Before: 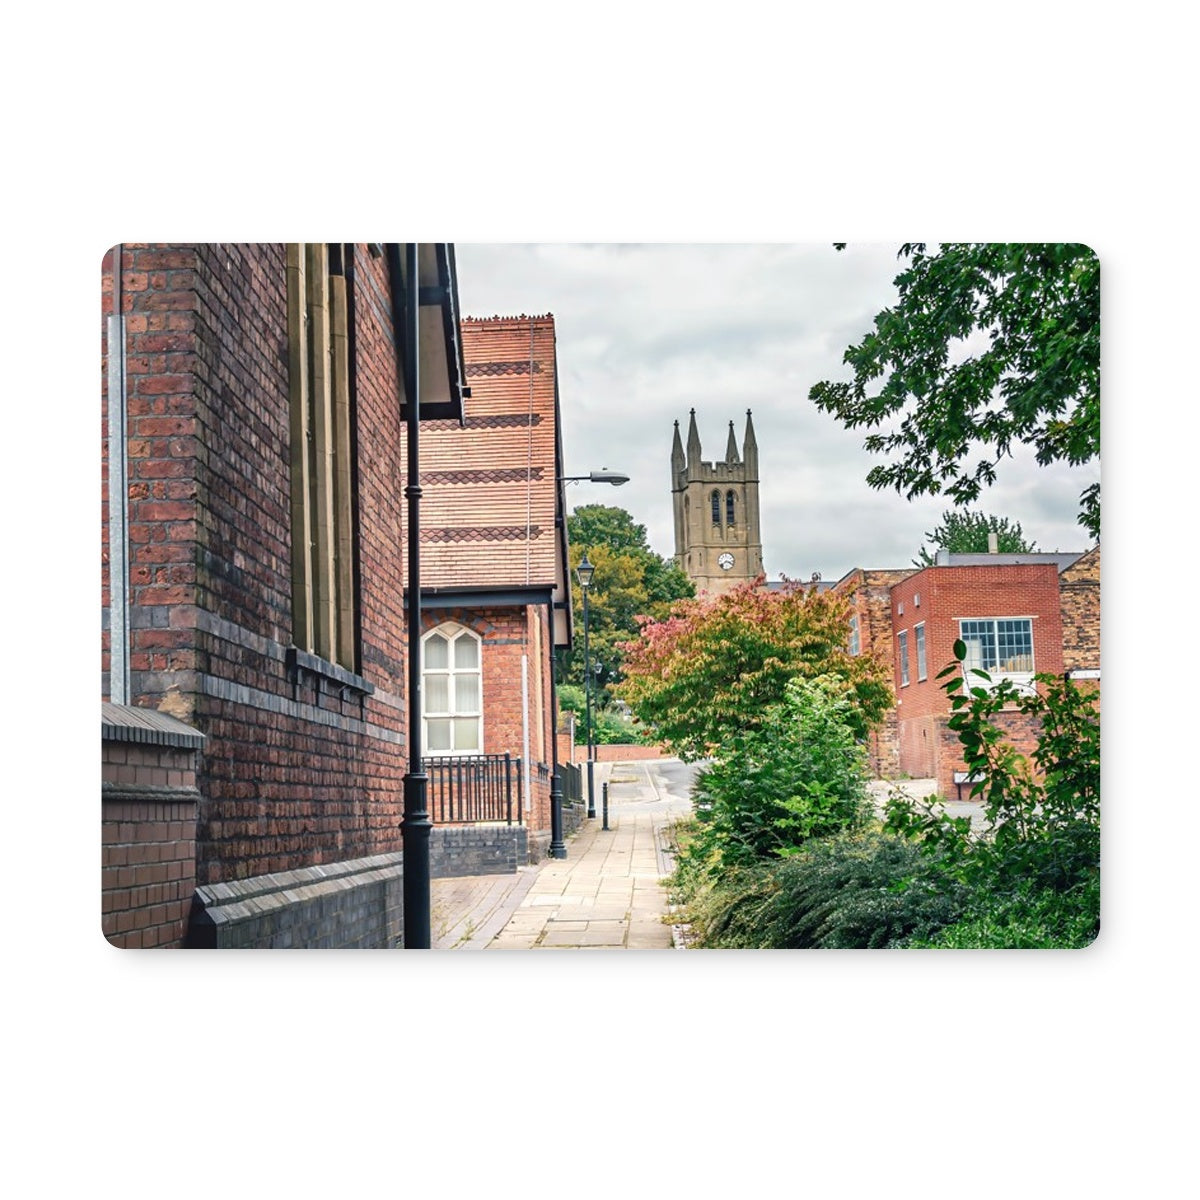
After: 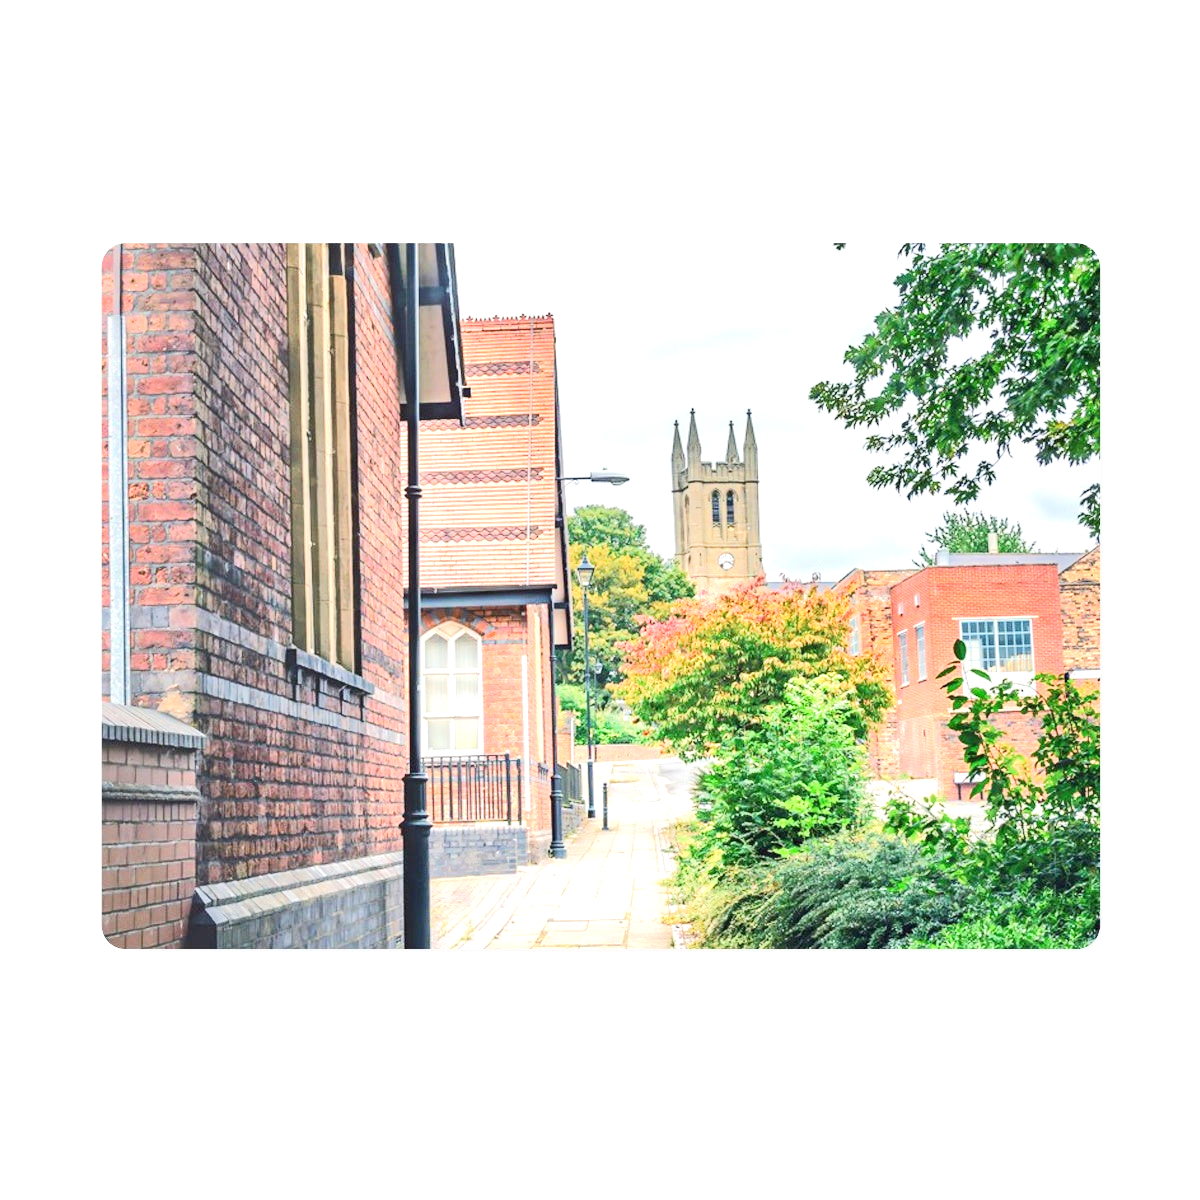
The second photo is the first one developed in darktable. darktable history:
tone equalizer: -8 EV 1.98 EV, -7 EV 1.99 EV, -6 EV 2 EV, -5 EV 1.97 EV, -4 EV 1.99 EV, -3 EV 1.48 EV, -2 EV 0.971 EV, -1 EV 0.491 EV, edges refinement/feathering 500, mask exposure compensation -1.57 EV, preserve details no
